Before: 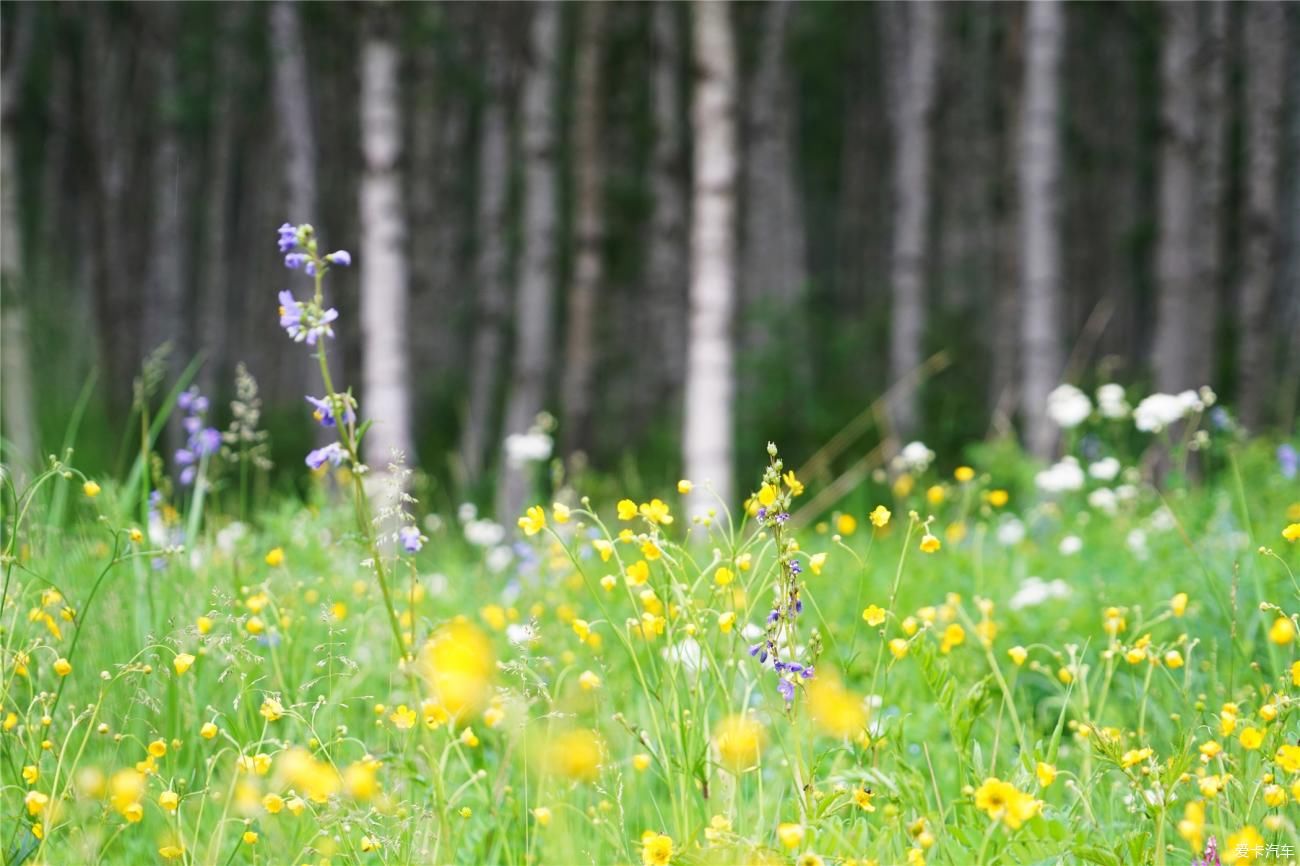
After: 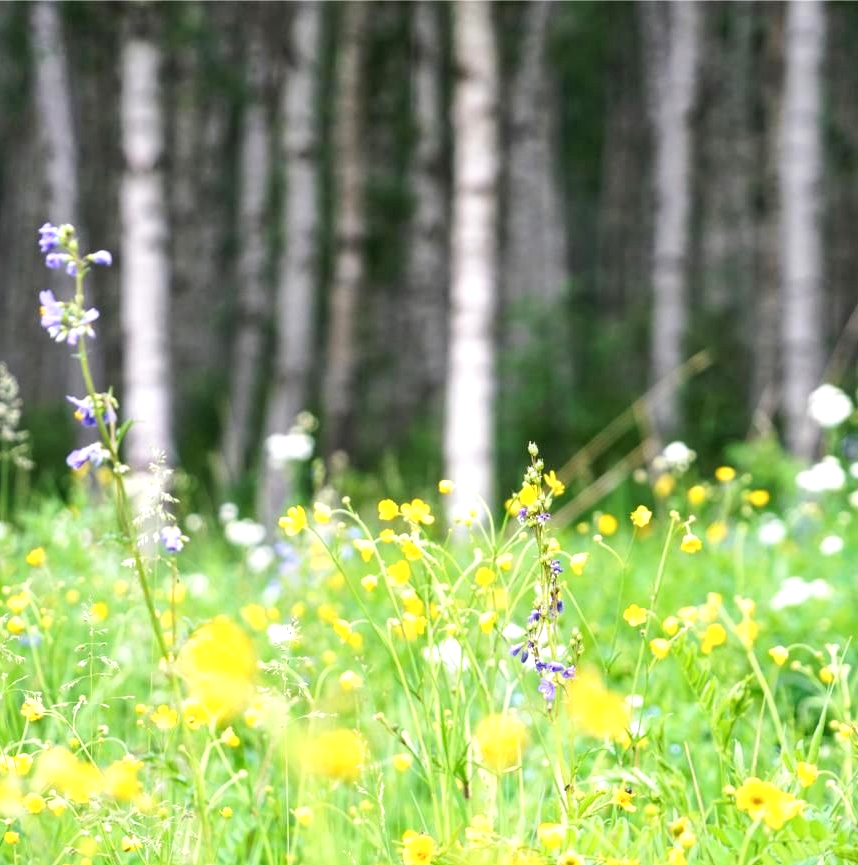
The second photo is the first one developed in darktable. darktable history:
tone equalizer: on, module defaults
crop and rotate: left 18.442%, right 15.508%
shadows and highlights: radius 110.86, shadows 51.09, white point adjustment 9.16, highlights -4.17, highlights color adjustment 32.2%, soften with gaussian
contrast brightness saturation: contrast 0.1, brightness 0.03, saturation 0.09
local contrast: on, module defaults
